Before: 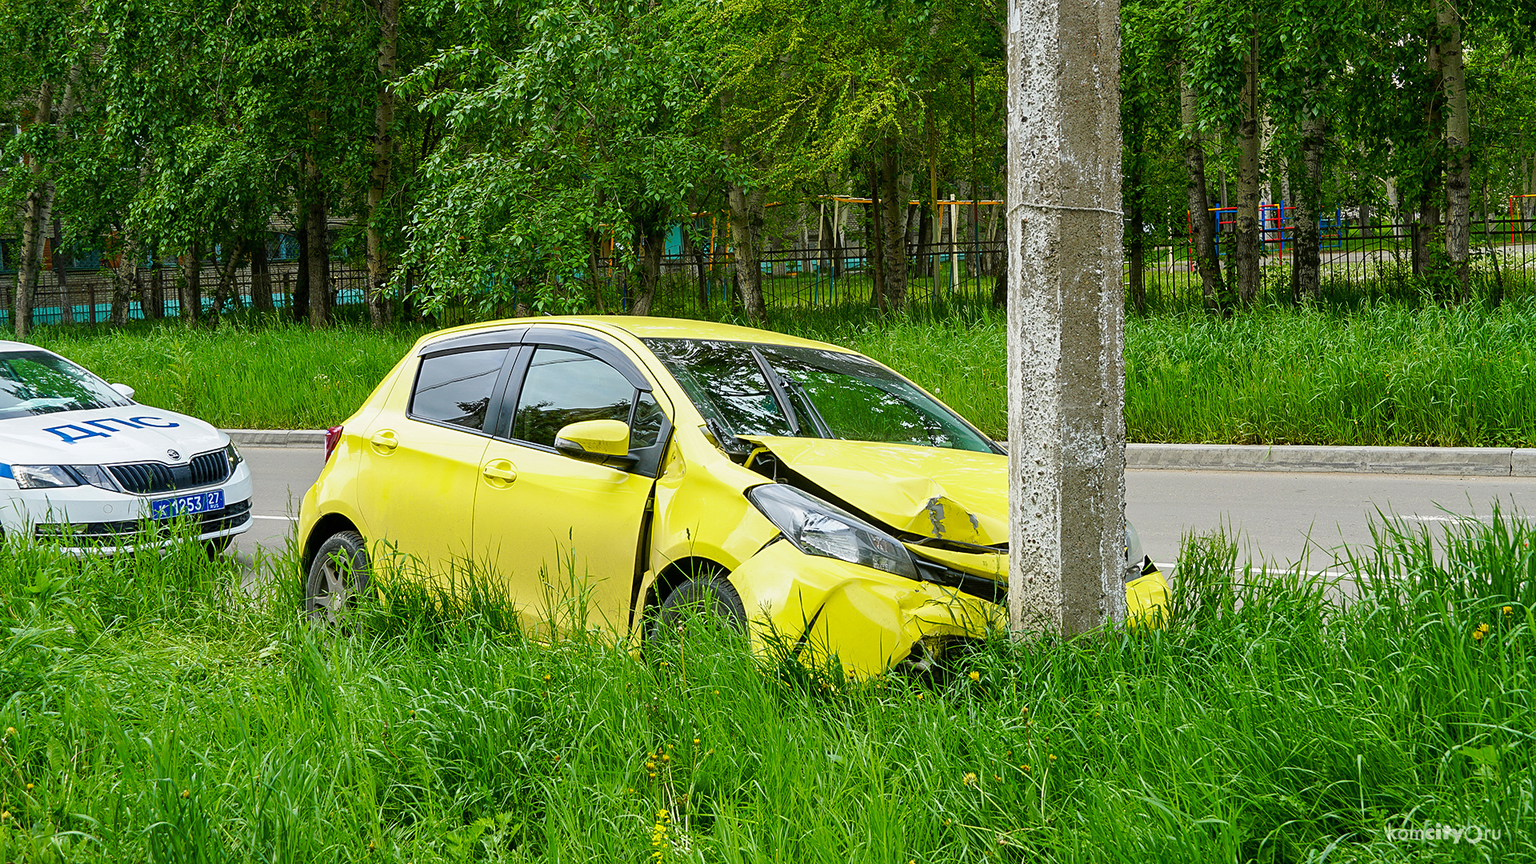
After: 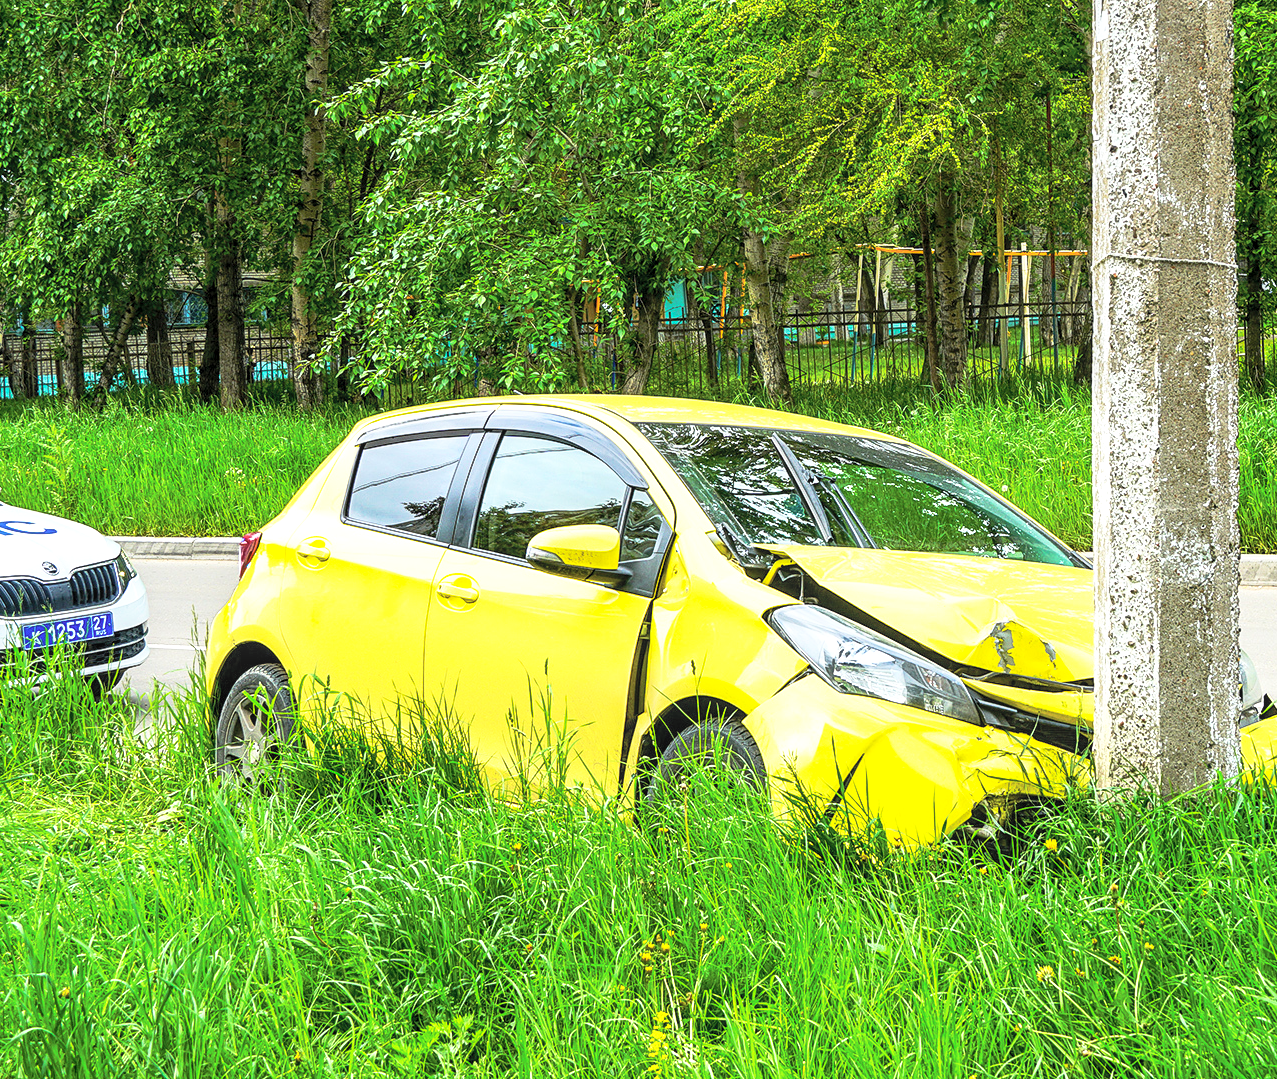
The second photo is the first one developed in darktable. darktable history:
base curve: curves: ch0 [(0, 0) (0.257, 0.25) (0.482, 0.586) (0.757, 0.871) (1, 1)], preserve colors none
contrast brightness saturation: contrast 0.141, brightness 0.219
crop and rotate: left 8.73%, right 24.744%
local contrast: on, module defaults
exposure: black level correction 0.001, exposure 0.499 EV, compensate highlight preservation false
